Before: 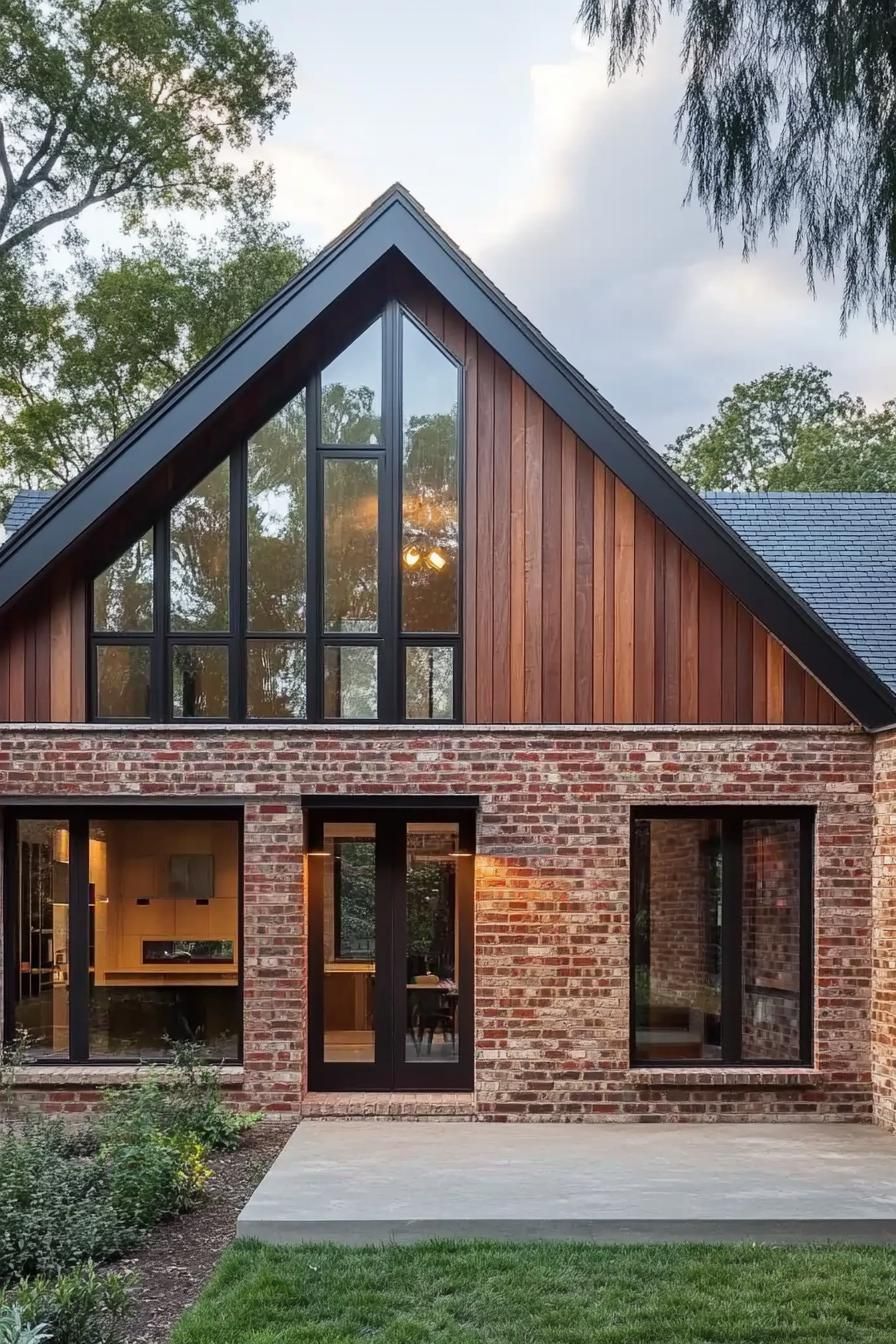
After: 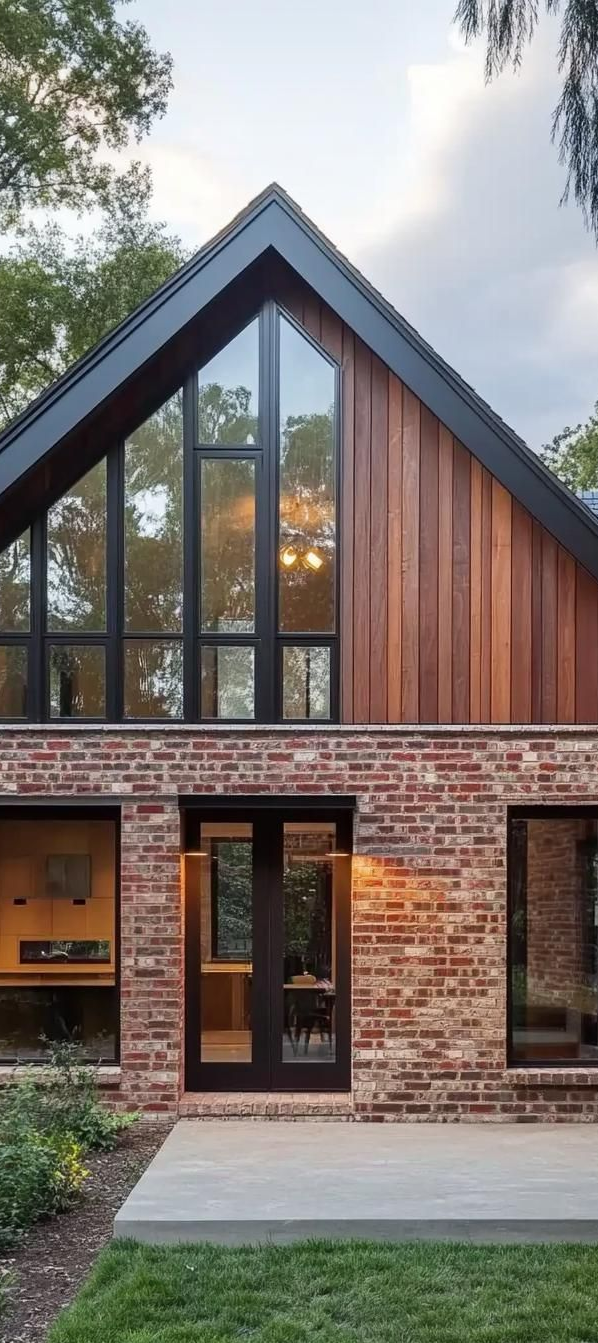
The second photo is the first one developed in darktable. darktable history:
crop and rotate: left 13.733%, right 19.51%
